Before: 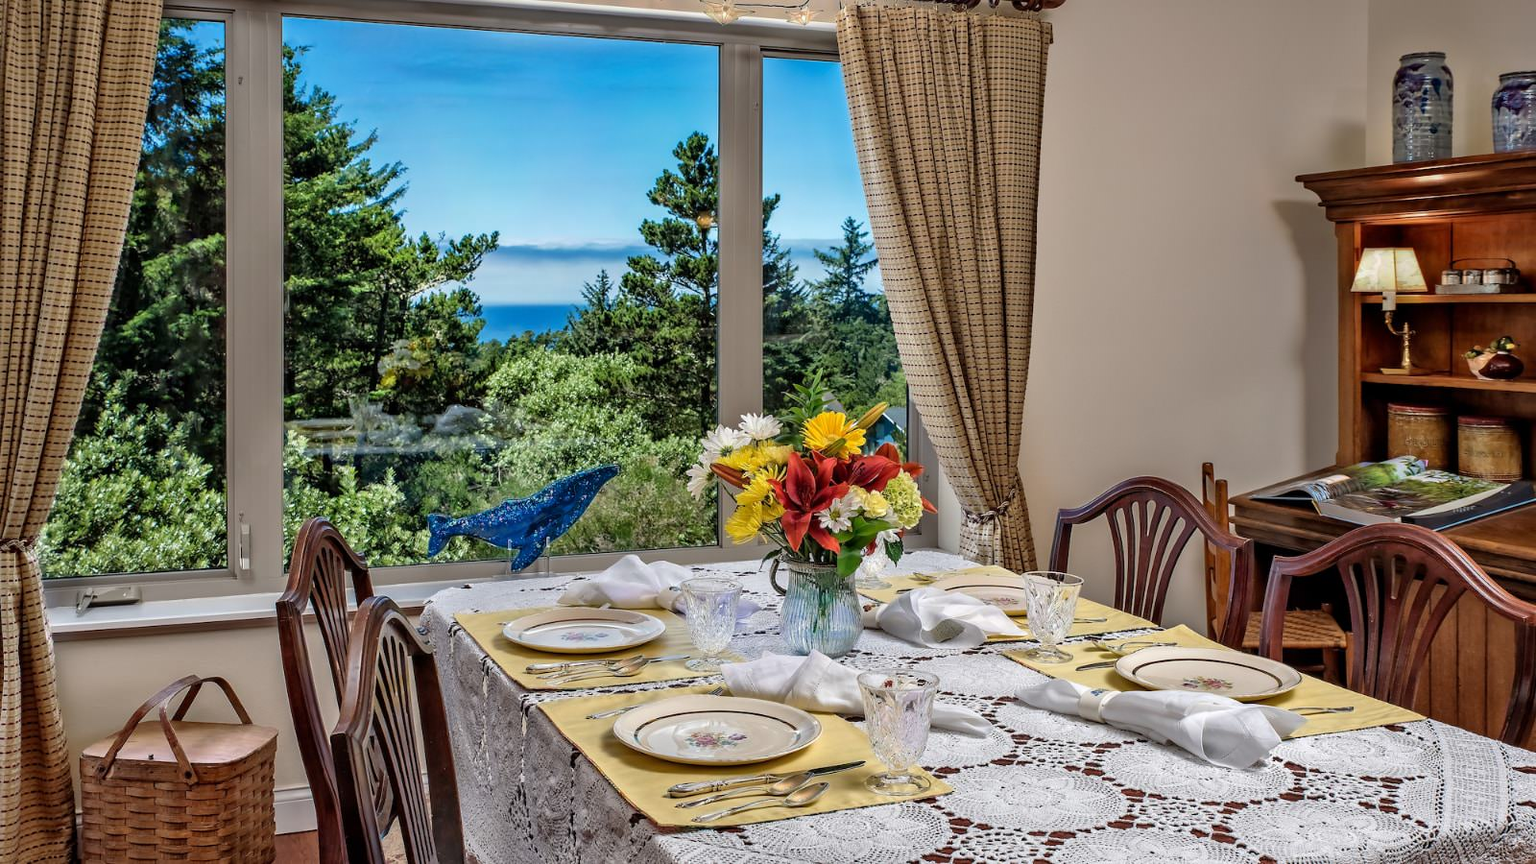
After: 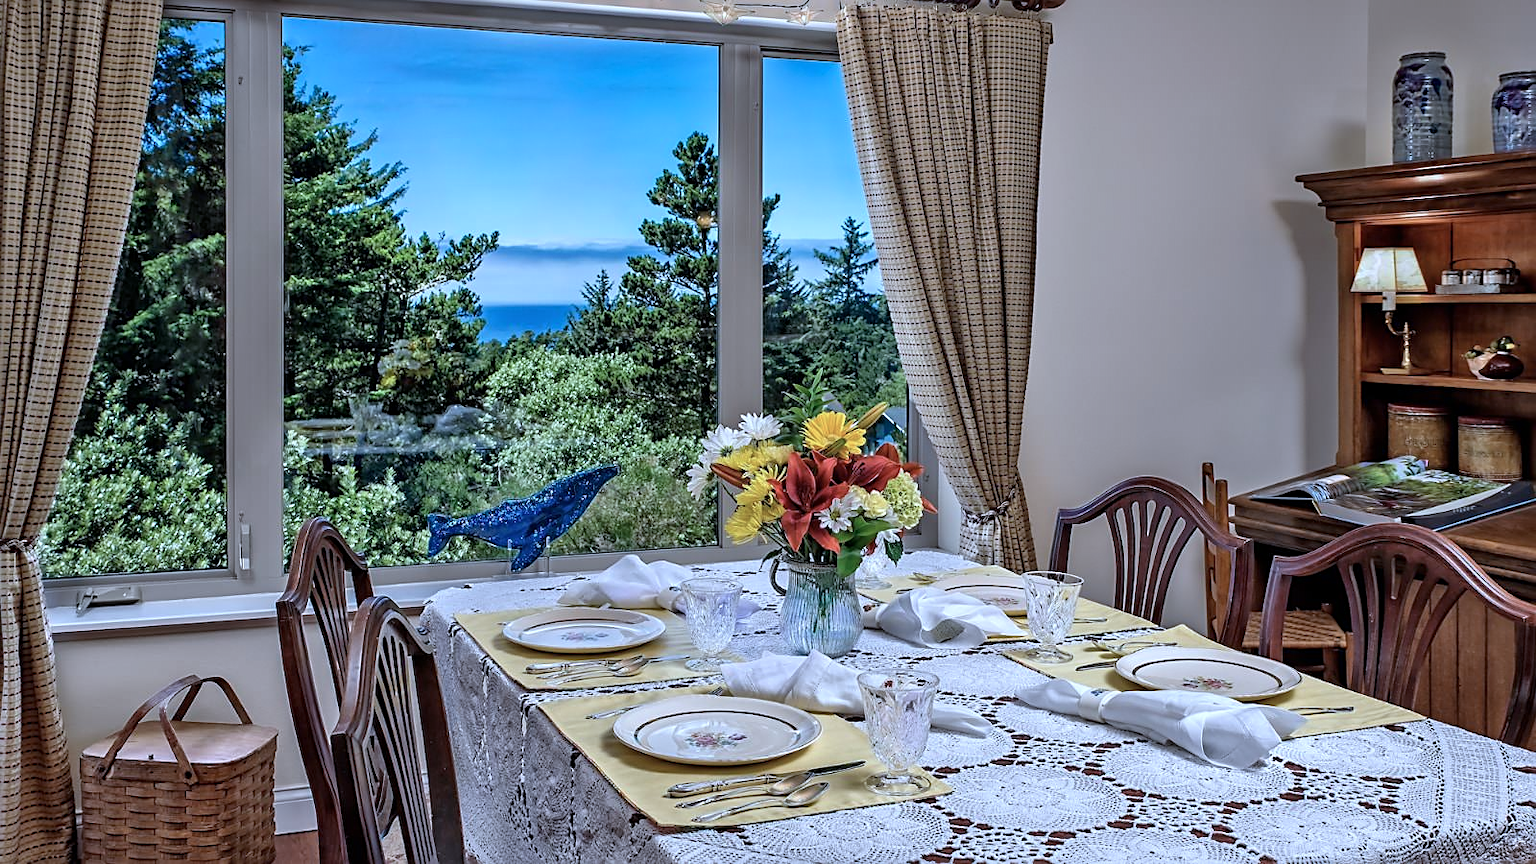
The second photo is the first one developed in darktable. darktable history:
sharpen: amount 0.478
color calibration: illuminant custom, x 0.39, y 0.392, temperature 3856.94 K
color contrast: green-magenta contrast 0.84, blue-yellow contrast 0.86
